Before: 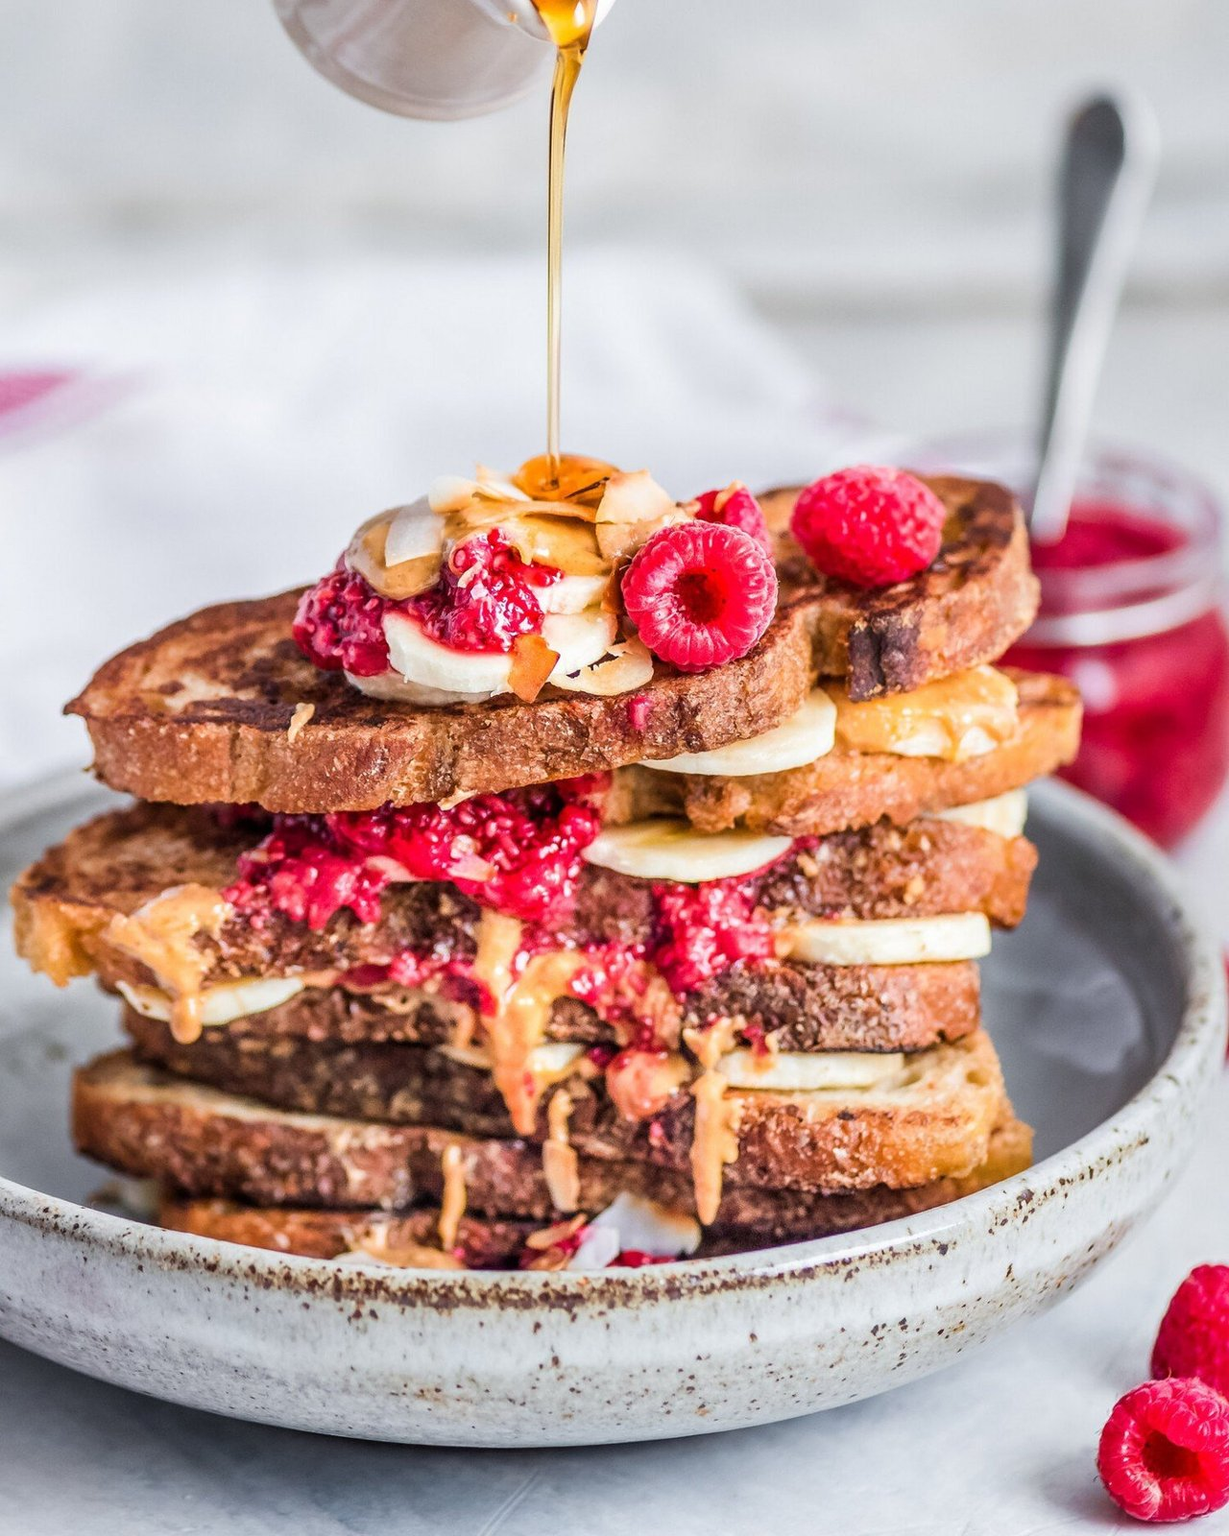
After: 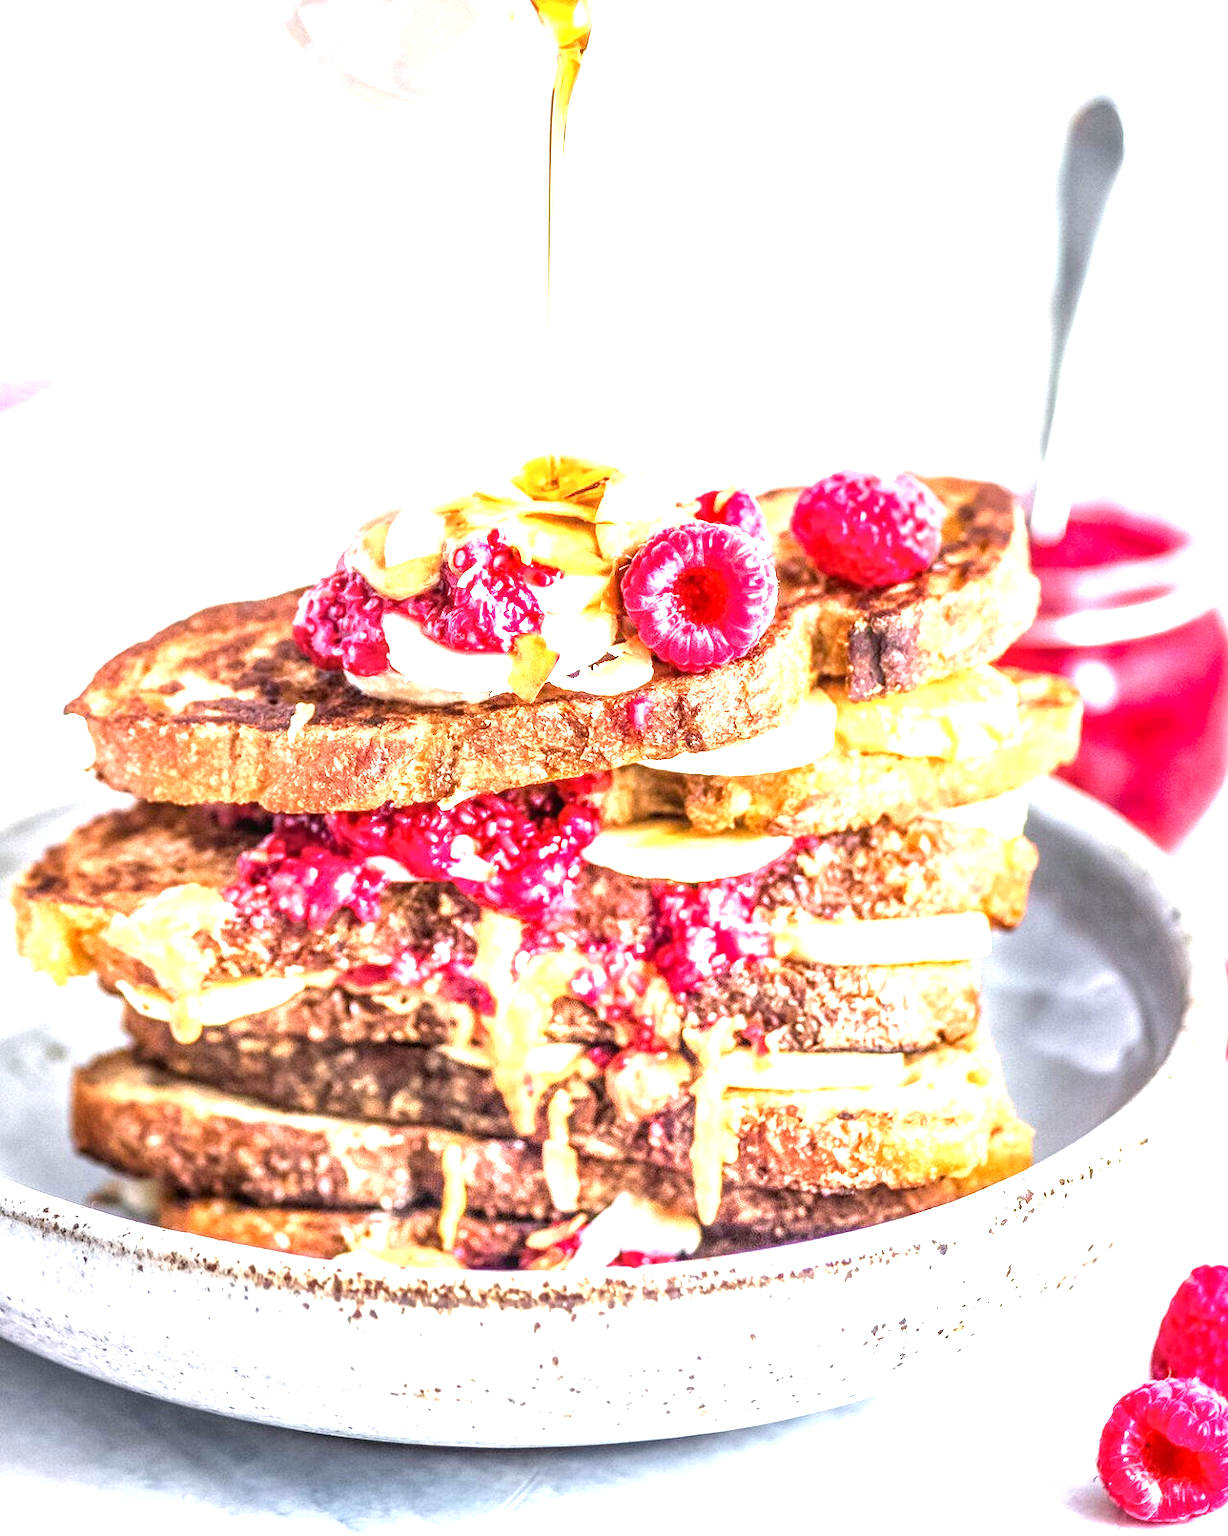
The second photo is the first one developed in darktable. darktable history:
exposure: black level correction 0.001, exposure 1.646 EV, compensate exposure bias true, compensate highlight preservation false
local contrast: on, module defaults
